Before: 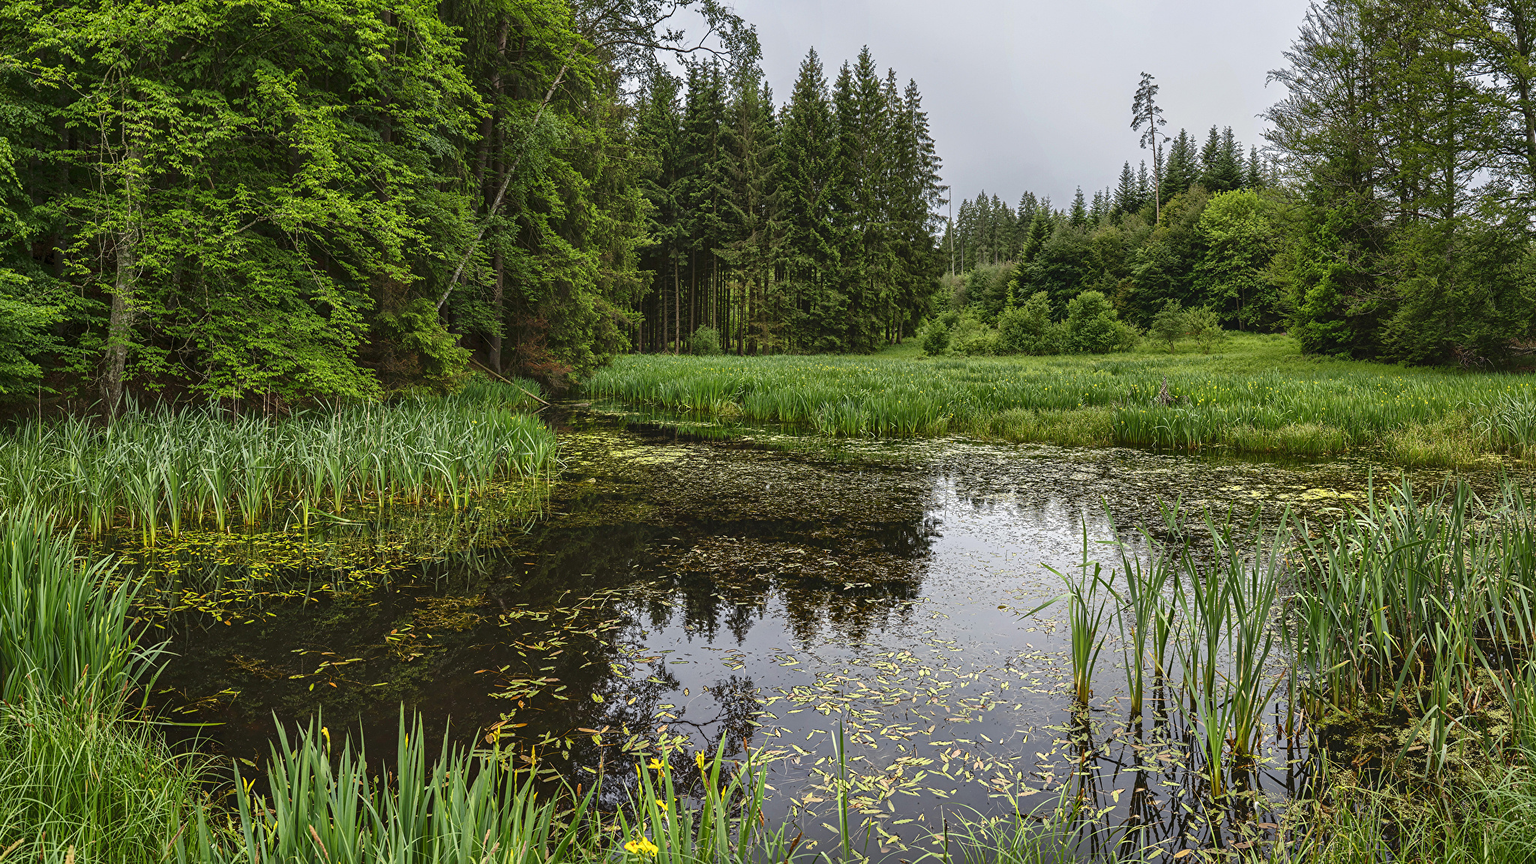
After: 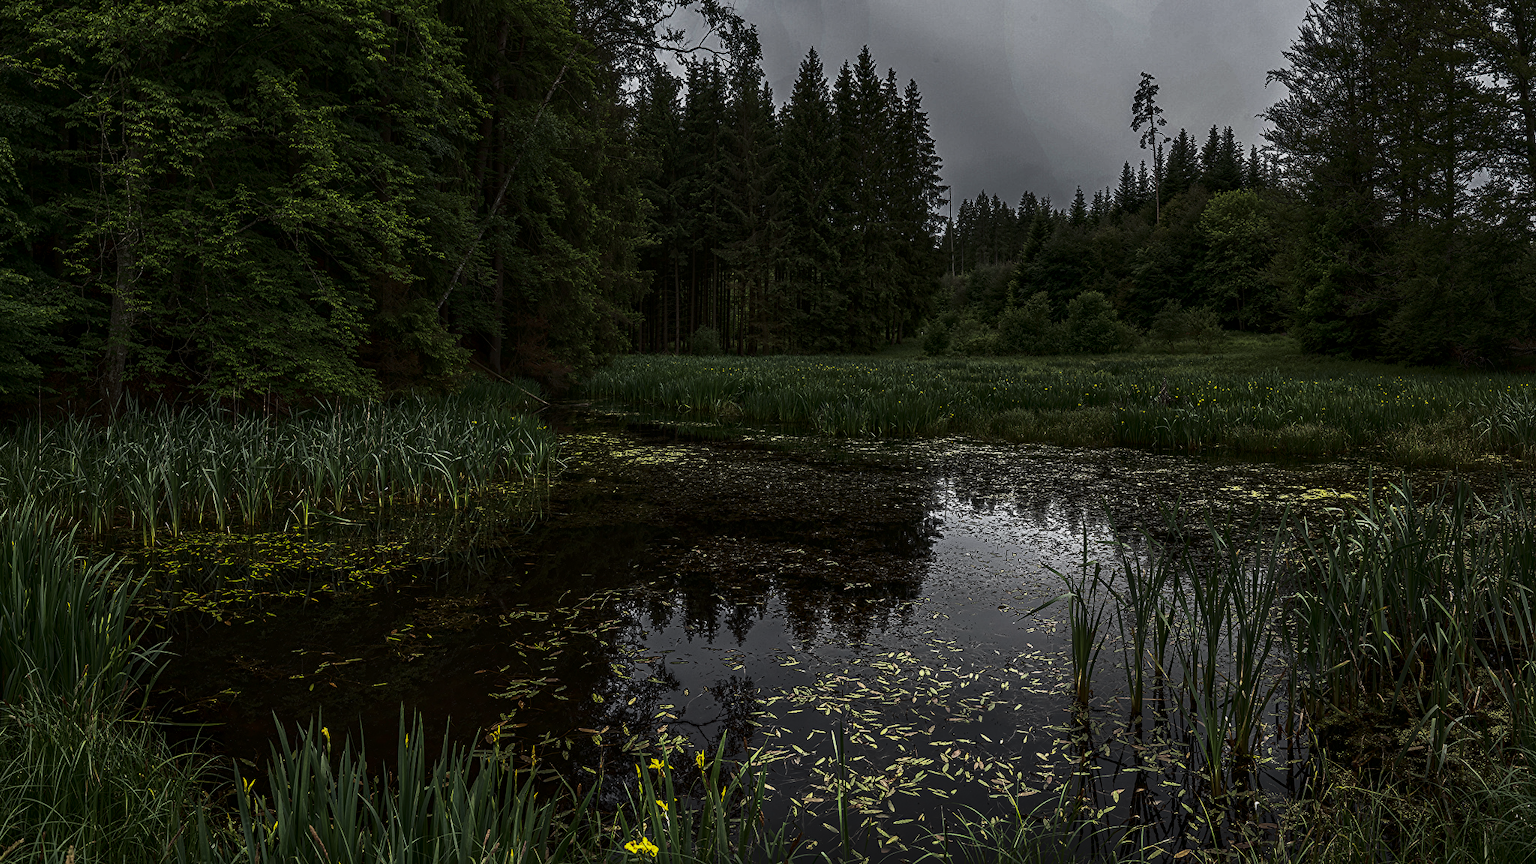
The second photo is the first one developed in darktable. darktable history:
tone curve: curves: ch0 [(0, 0) (0.765, 0.349) (1, 1)], color space Lab, linked channels, preserve colors none
local contrast: on, module defaults
